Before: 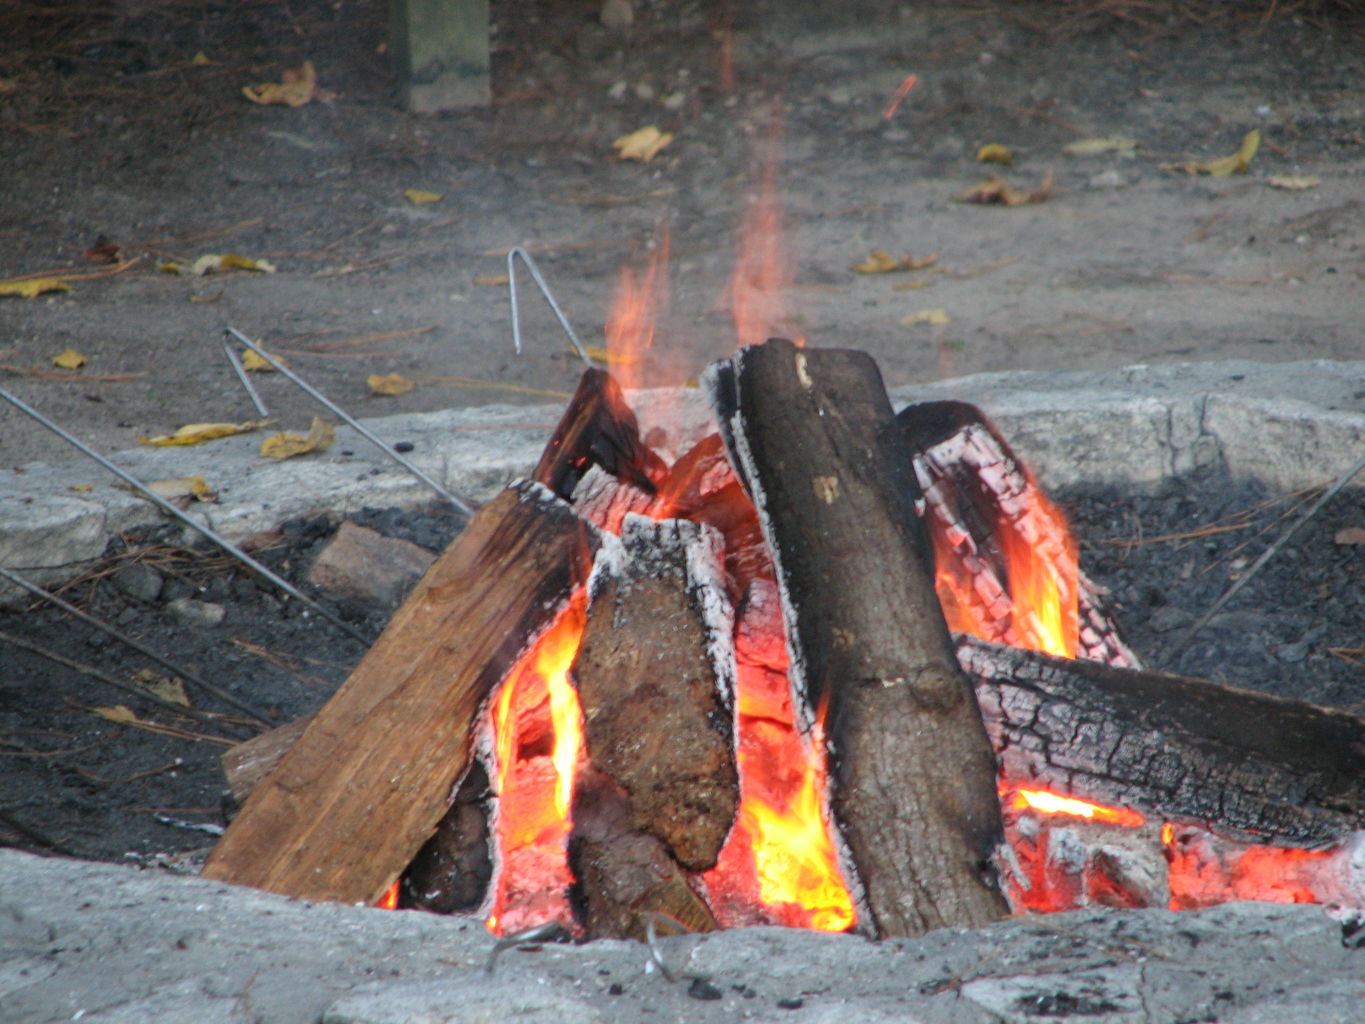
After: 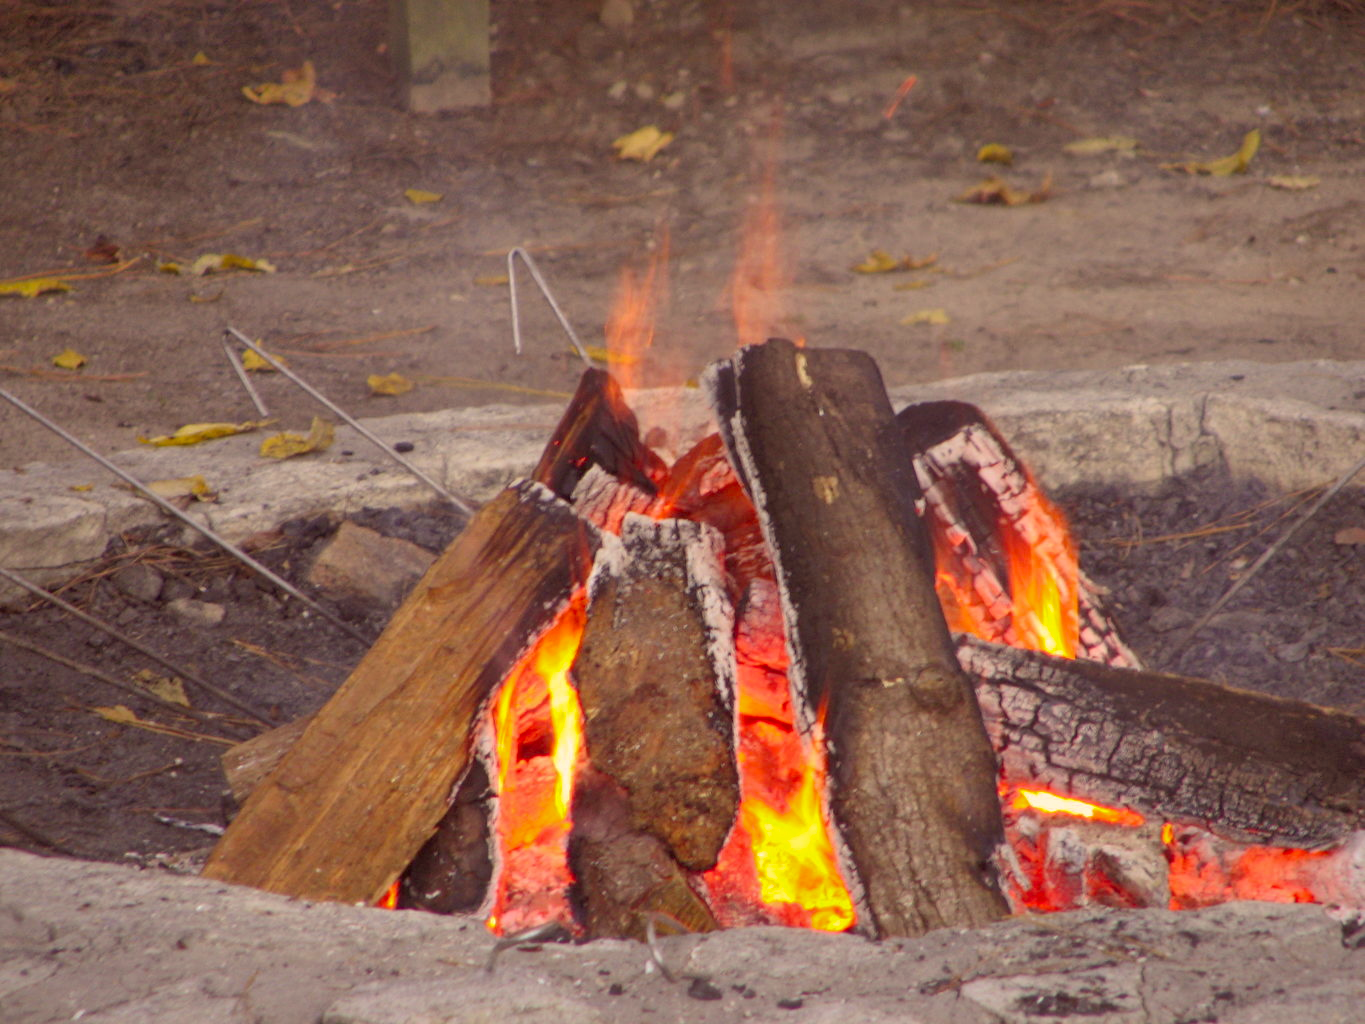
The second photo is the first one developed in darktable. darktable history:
shadows and highlights: shadows 60, highlights -60
white balance: red 0.931, blue 1.11
color correction: highlights a* 10.12, highlights b* 39.04, shadows a* 14.62, shadows b* 3.37
